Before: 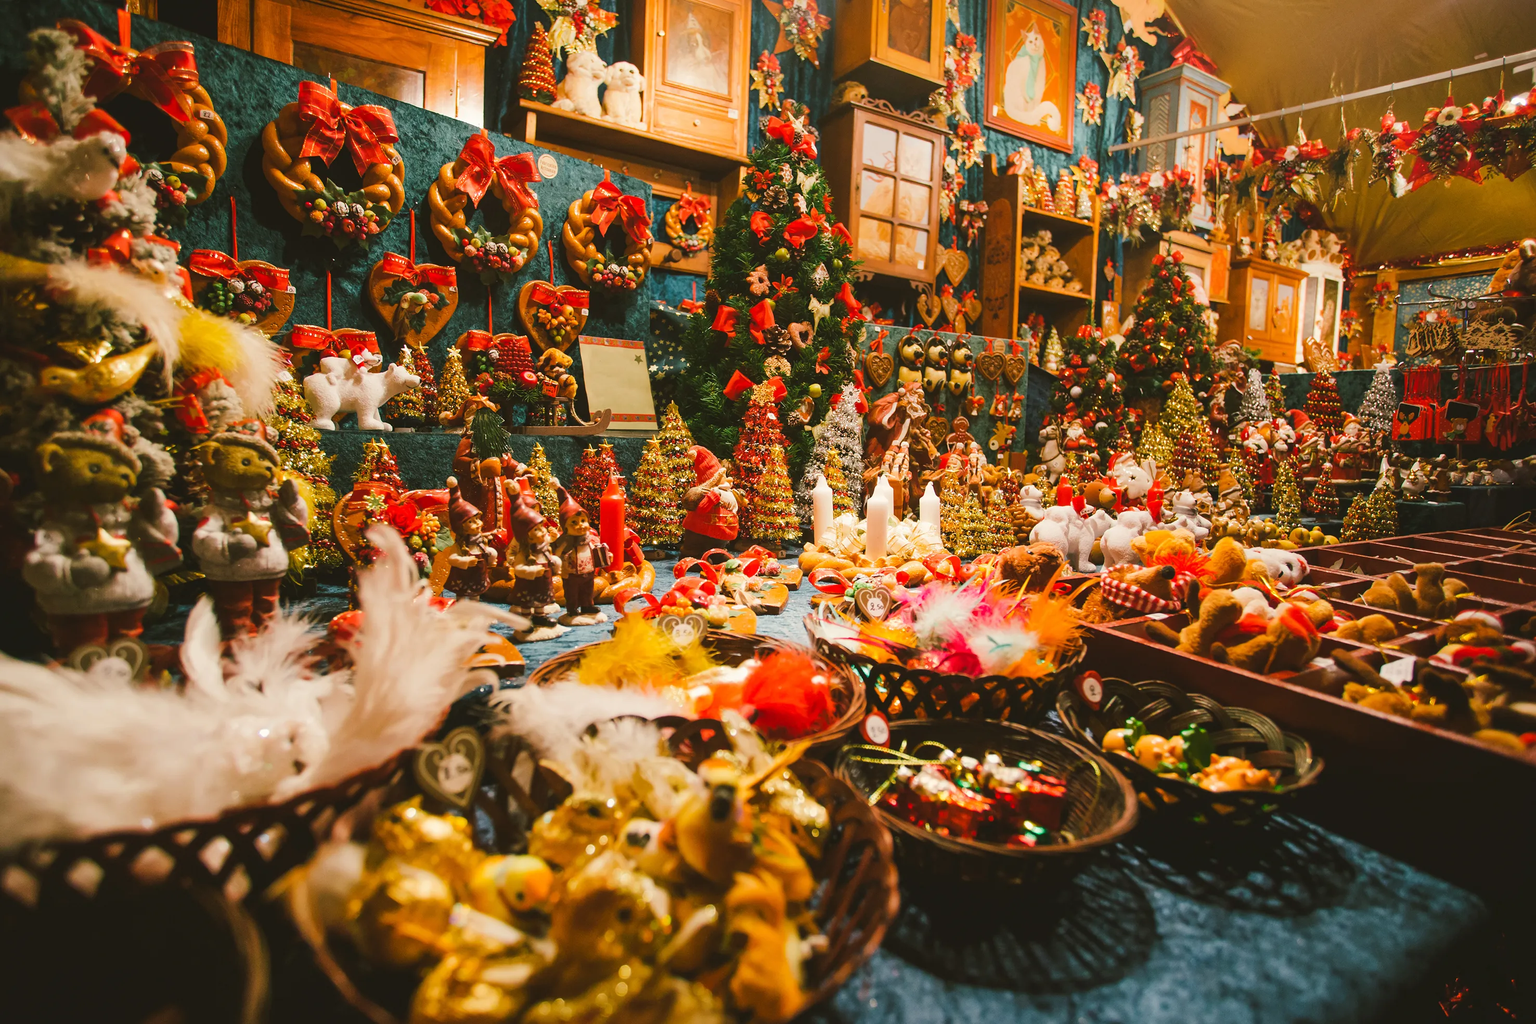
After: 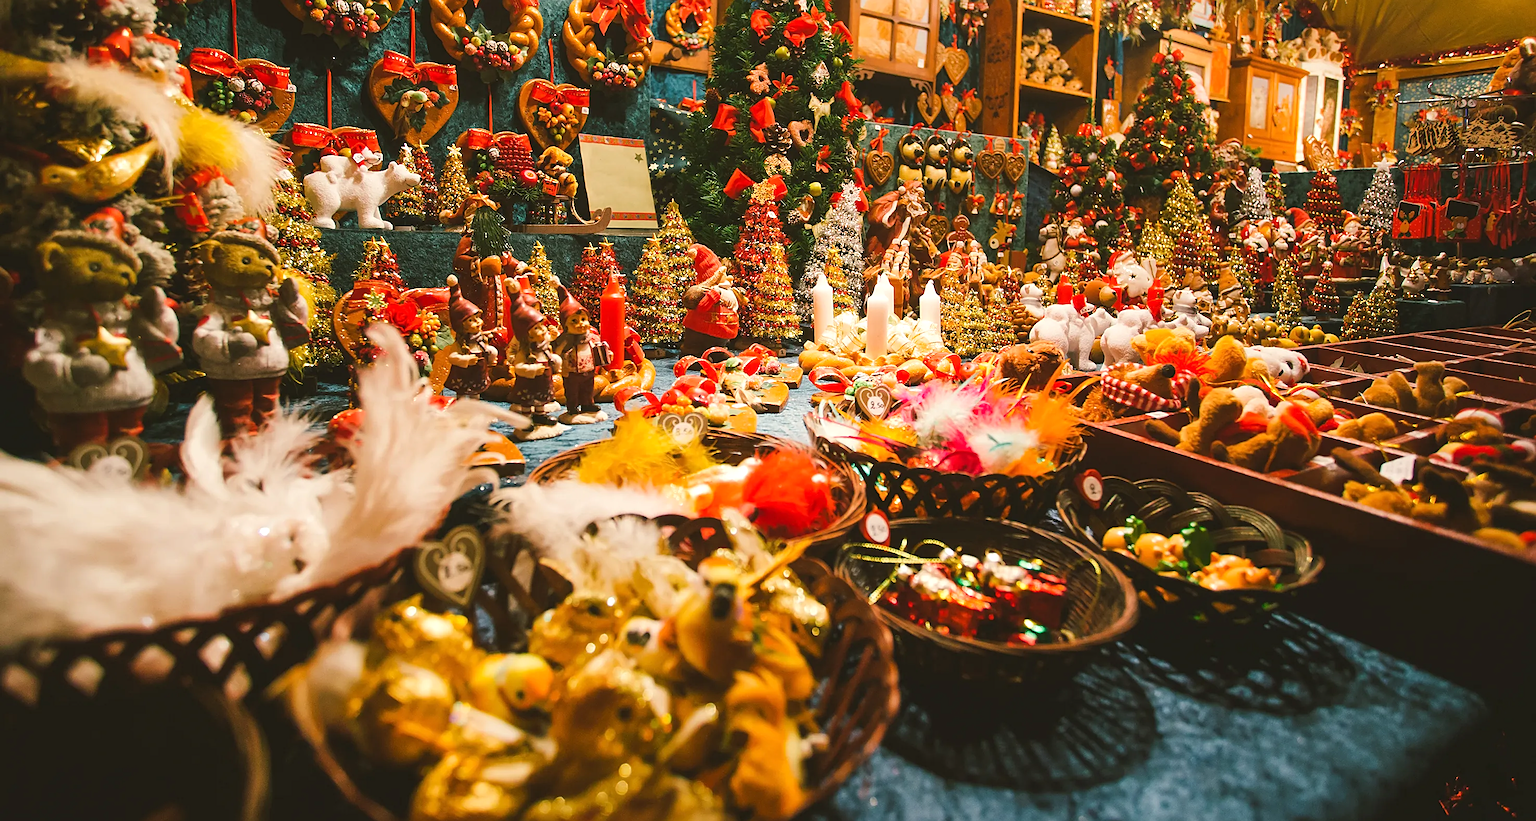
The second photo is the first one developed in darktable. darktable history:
crop and rotate: top 19.742%
sharpen: on, module defaults
exposure: exposure 0.212 EV, compensate highlight preservation false
